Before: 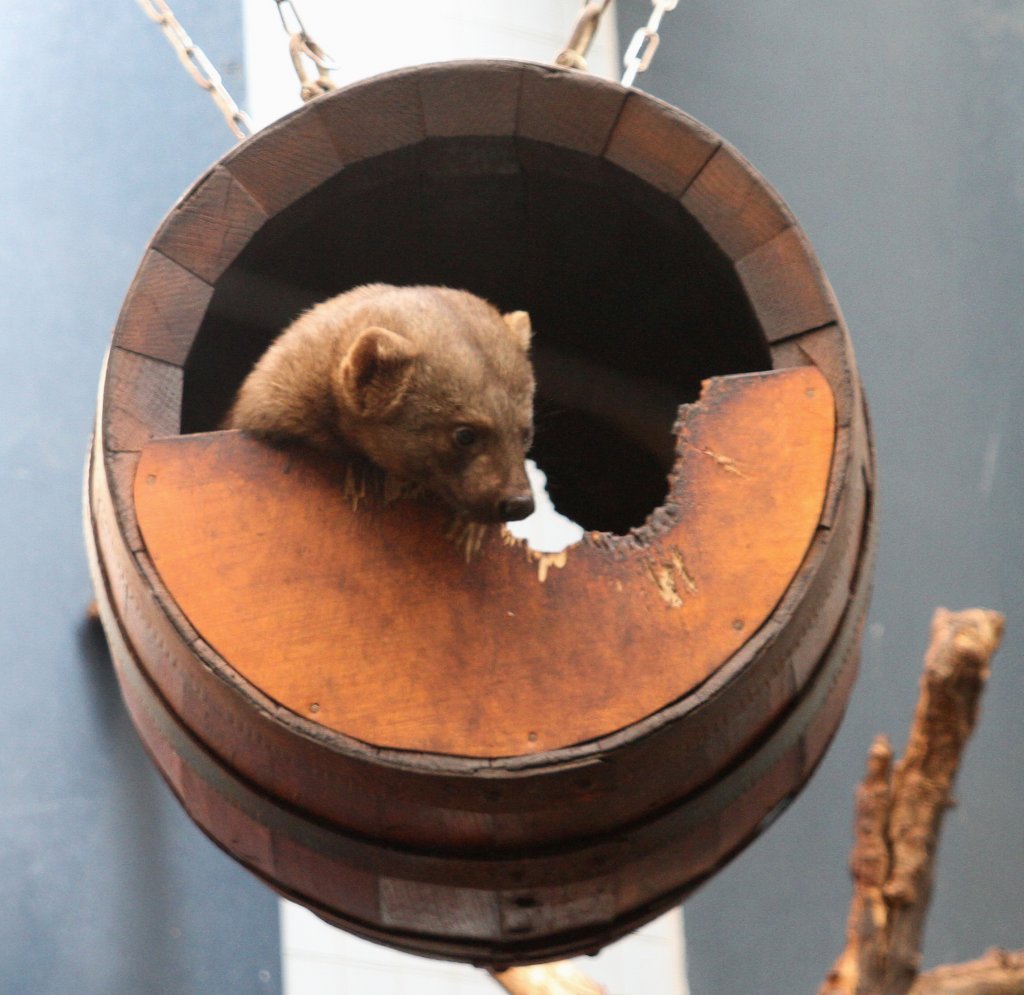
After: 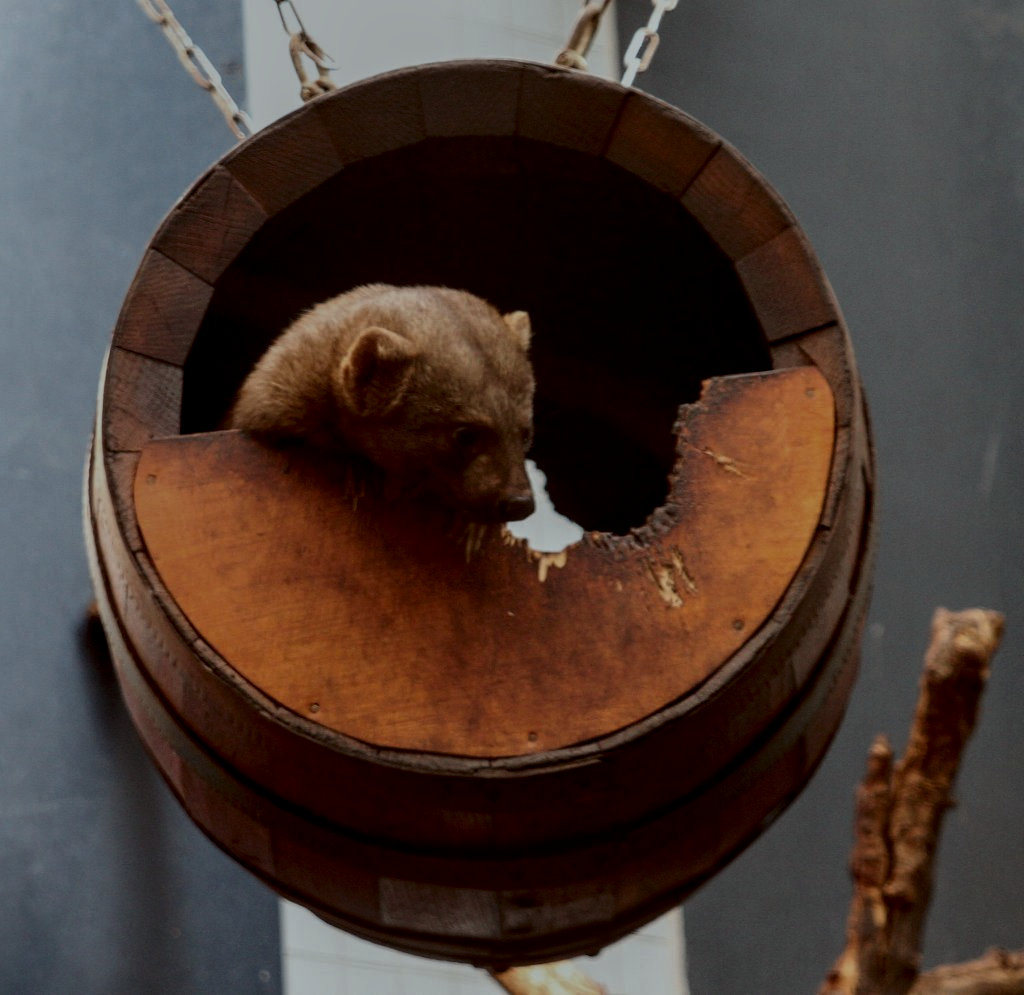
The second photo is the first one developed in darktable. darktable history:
color correction: highlights a* -5.1, highlights b* -3.64, shadows a* 3.88, shadows b* 4.13
contrast brightness saturation: brightness -0.217, saturation 0.076
exposure: black level correction -0.017, exposure -1.114 EV, compensate highlight preservation false
local contrast: detail 160%
